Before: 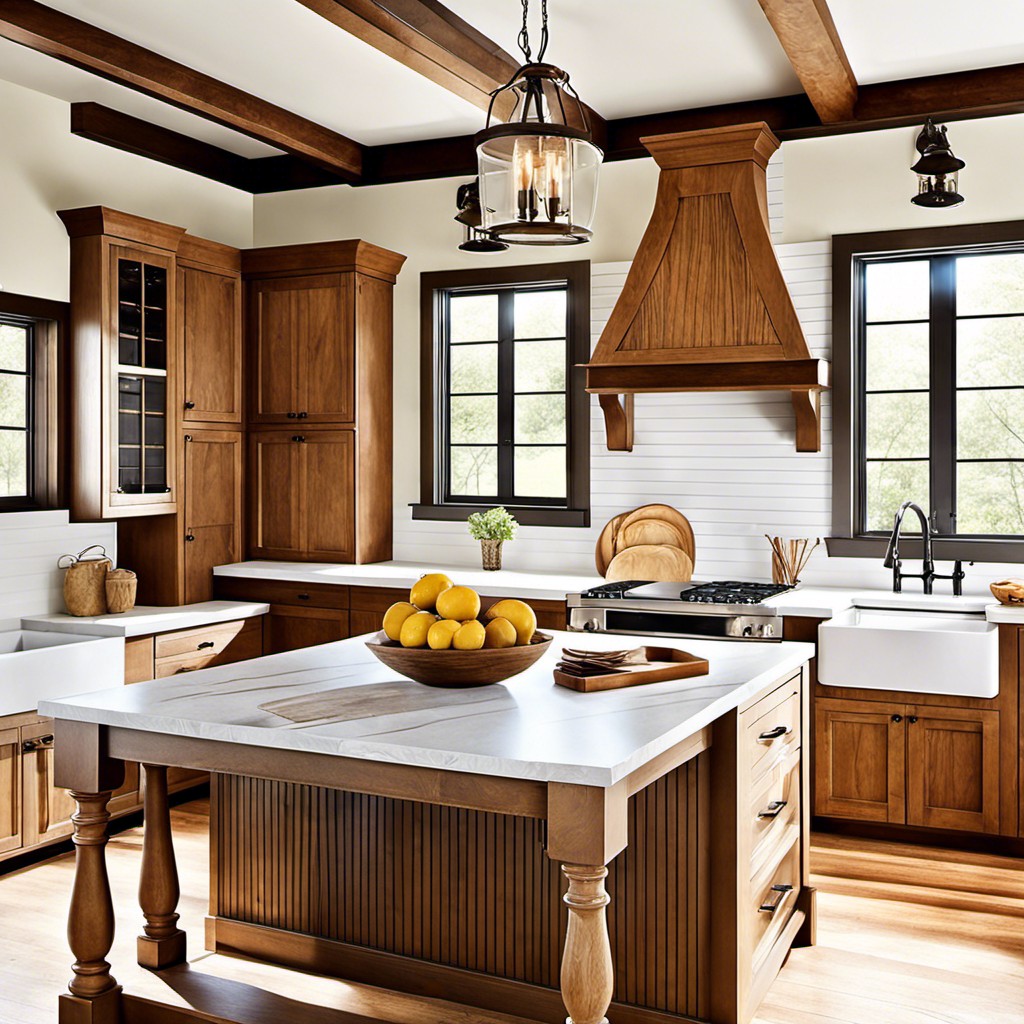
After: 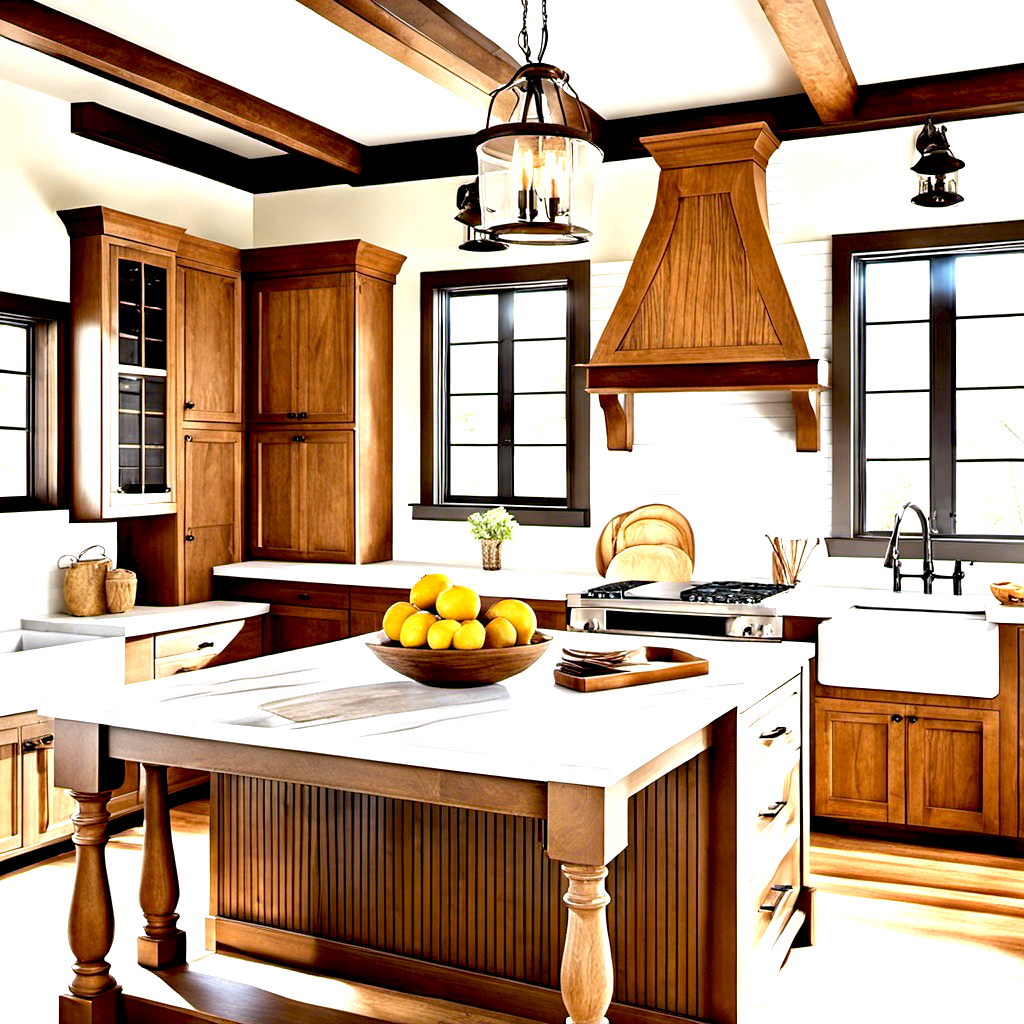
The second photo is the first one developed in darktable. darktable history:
exposure: black level correction 0.01, exposure 1 EV, compensate highlight preservation false
